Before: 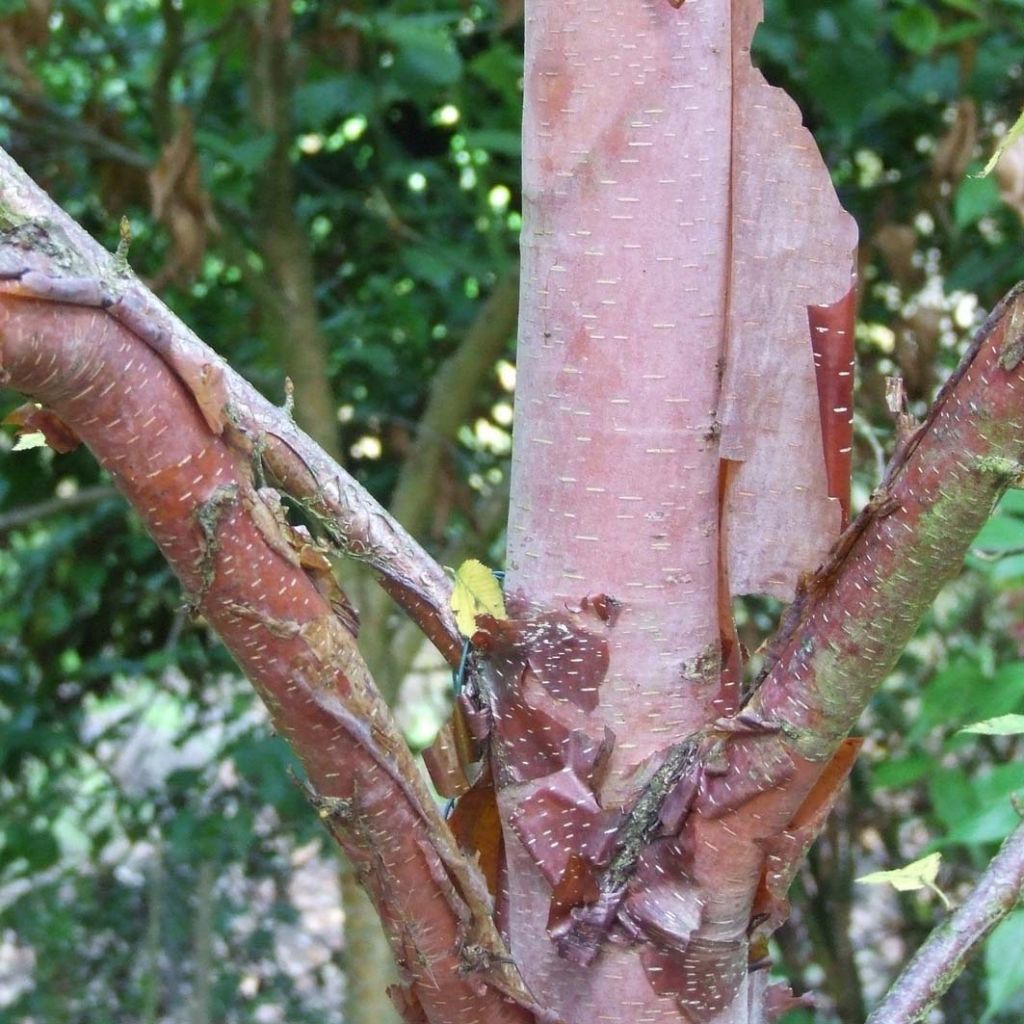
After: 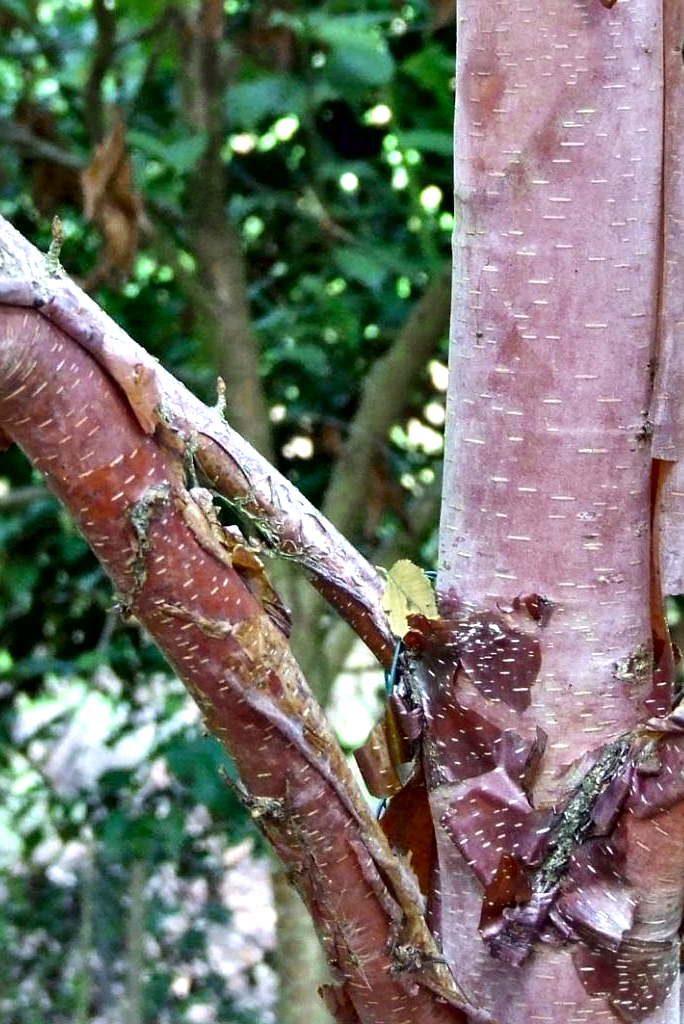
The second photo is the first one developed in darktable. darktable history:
color zones: curves: ch0 [(0.11, 0.396) (0.195, 0.36) (0.25, 0.5) (0.303, 0.412) (0.357, 0.544) (0.75, 0.5) (0.967, 0.328)]; ch1 [(0, 0.468) (0.112, 0.512) (0.202, 0.6) (0.25, 0.5) (0.307, 0.352) (0.357, 0.544) (0.75, 0.5) (0.963, 0.524)], mix 25.98%
exposure: compensate exposure bias true, compensate highlight preservation false
local contrast: mode bilateral grid, contrast 21, coarseness 49, detail 132%, midtone range 0.2
crop and rotate: left 6.661%, right 26.522%
sharpen: amount 0.212
contrast equalizer: octaves 7, y [[0.6 ×6], [0.55 ×6], [0 ×6], [0 ×6], [0 ×6]]
